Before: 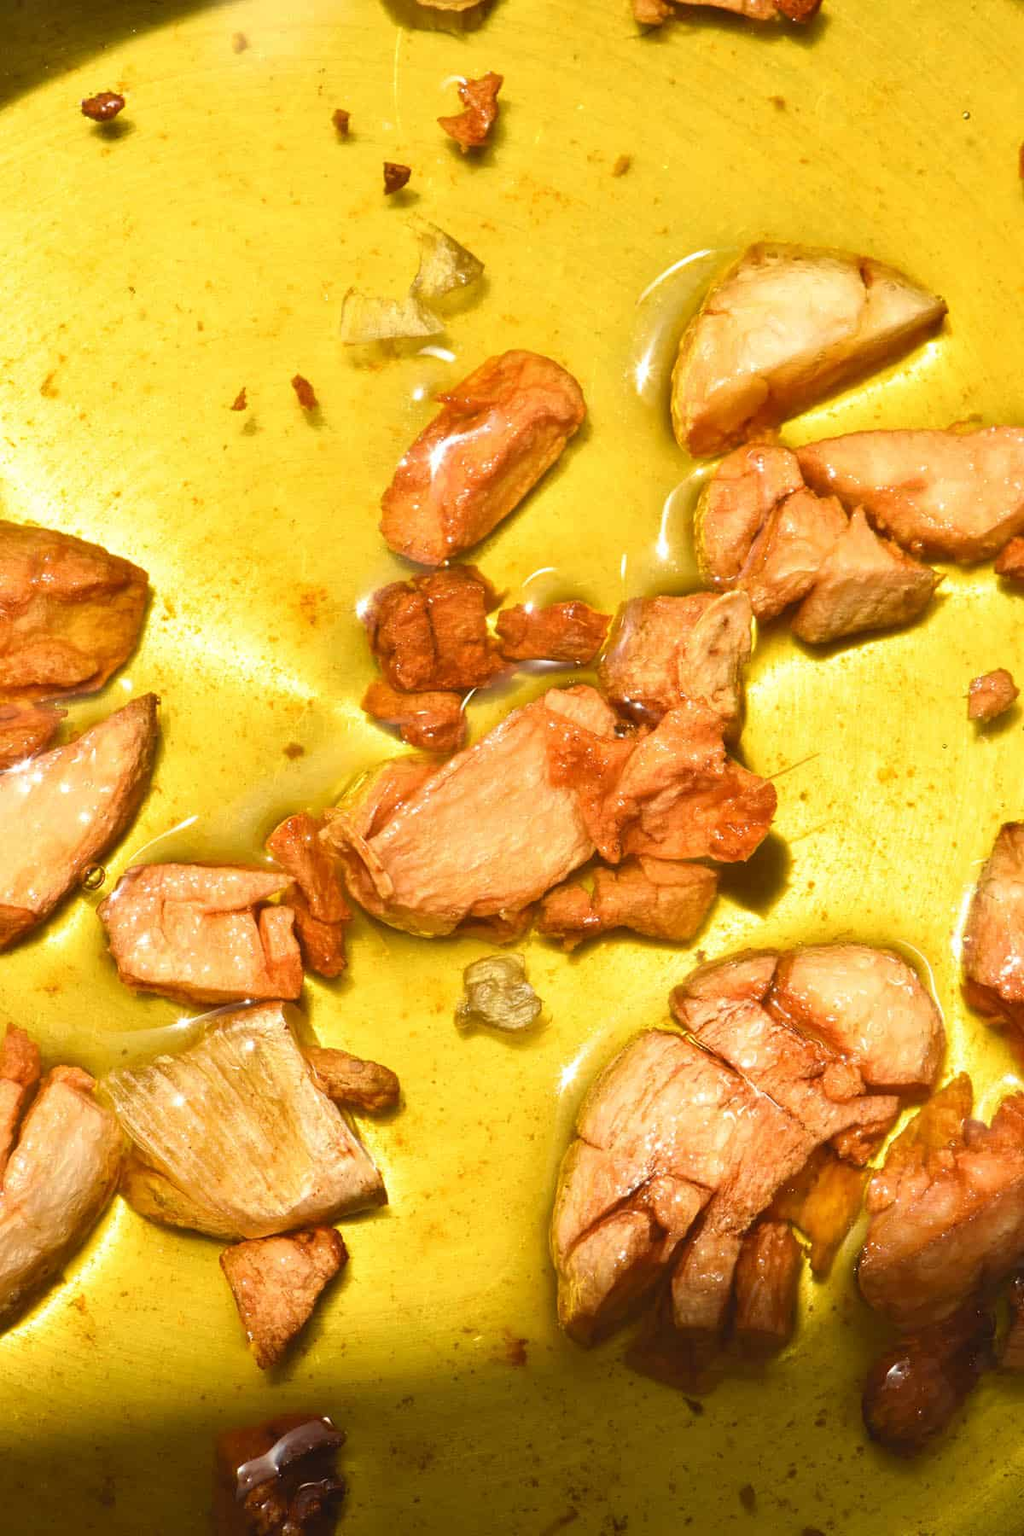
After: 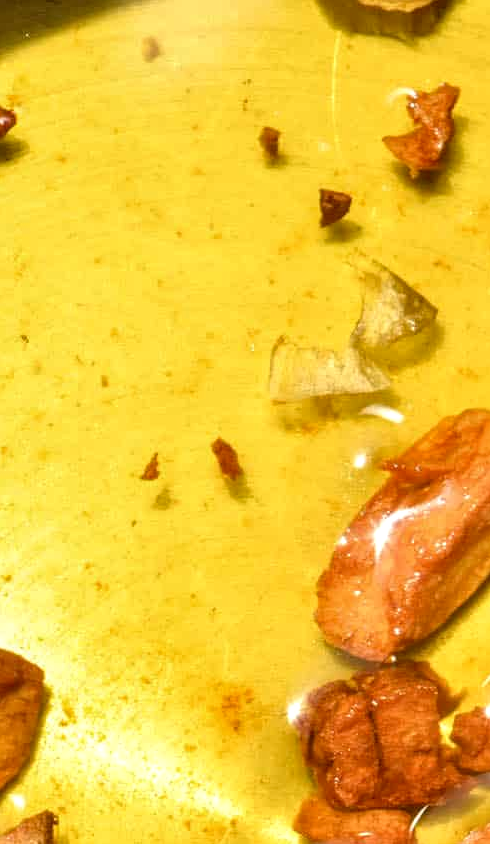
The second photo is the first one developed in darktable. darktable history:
crop and rotate: left 10.863%, top 0.067%, right 48.278%, bottom 52.994%
local contrast: detail 130%
